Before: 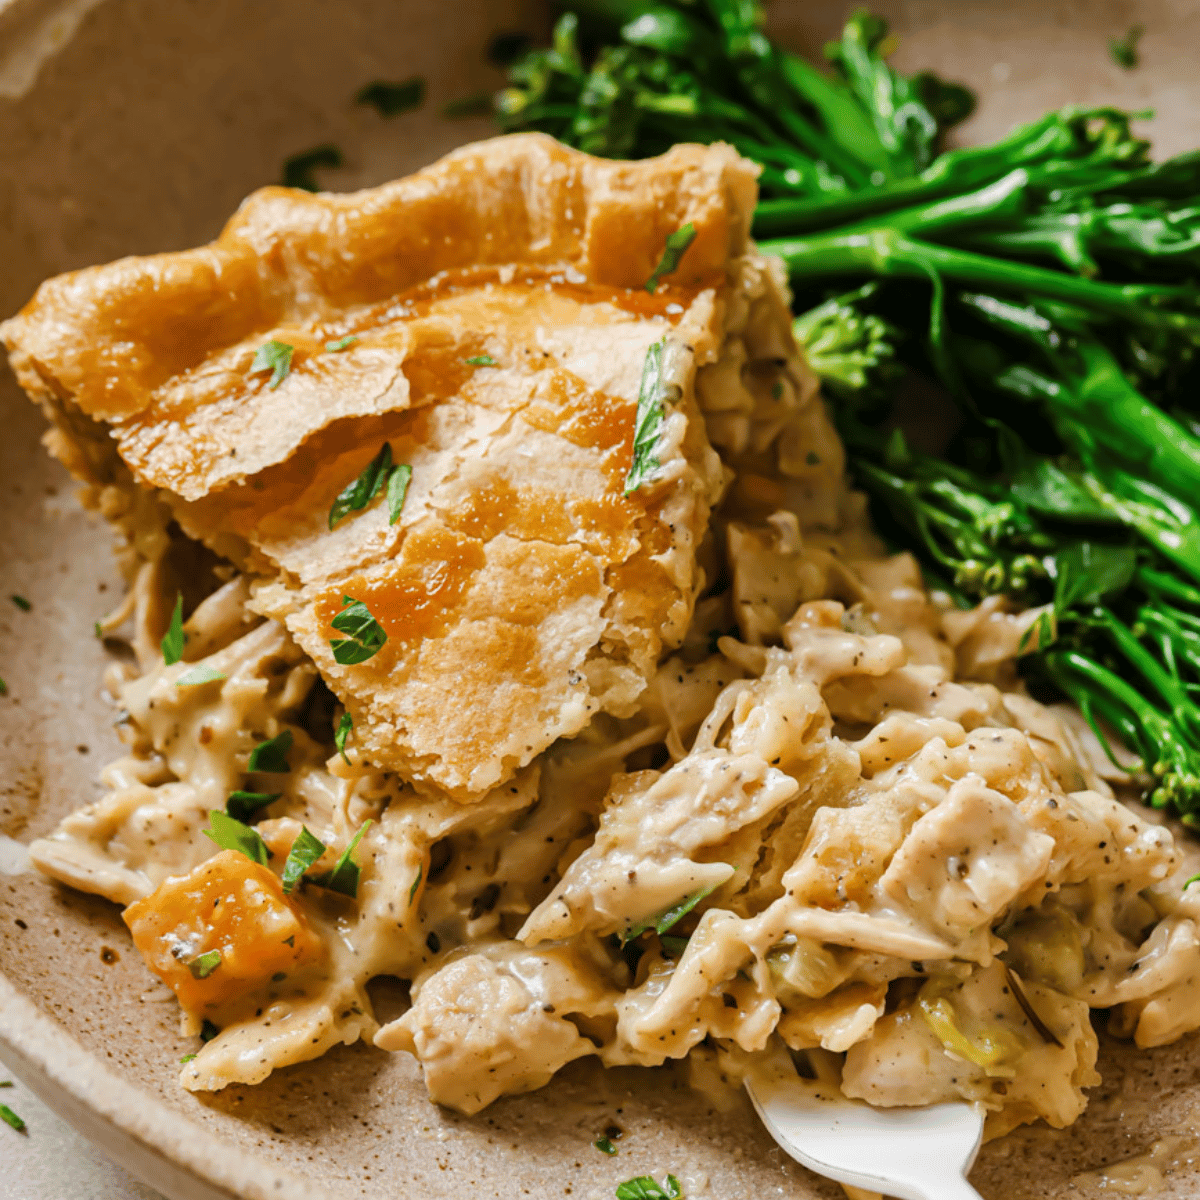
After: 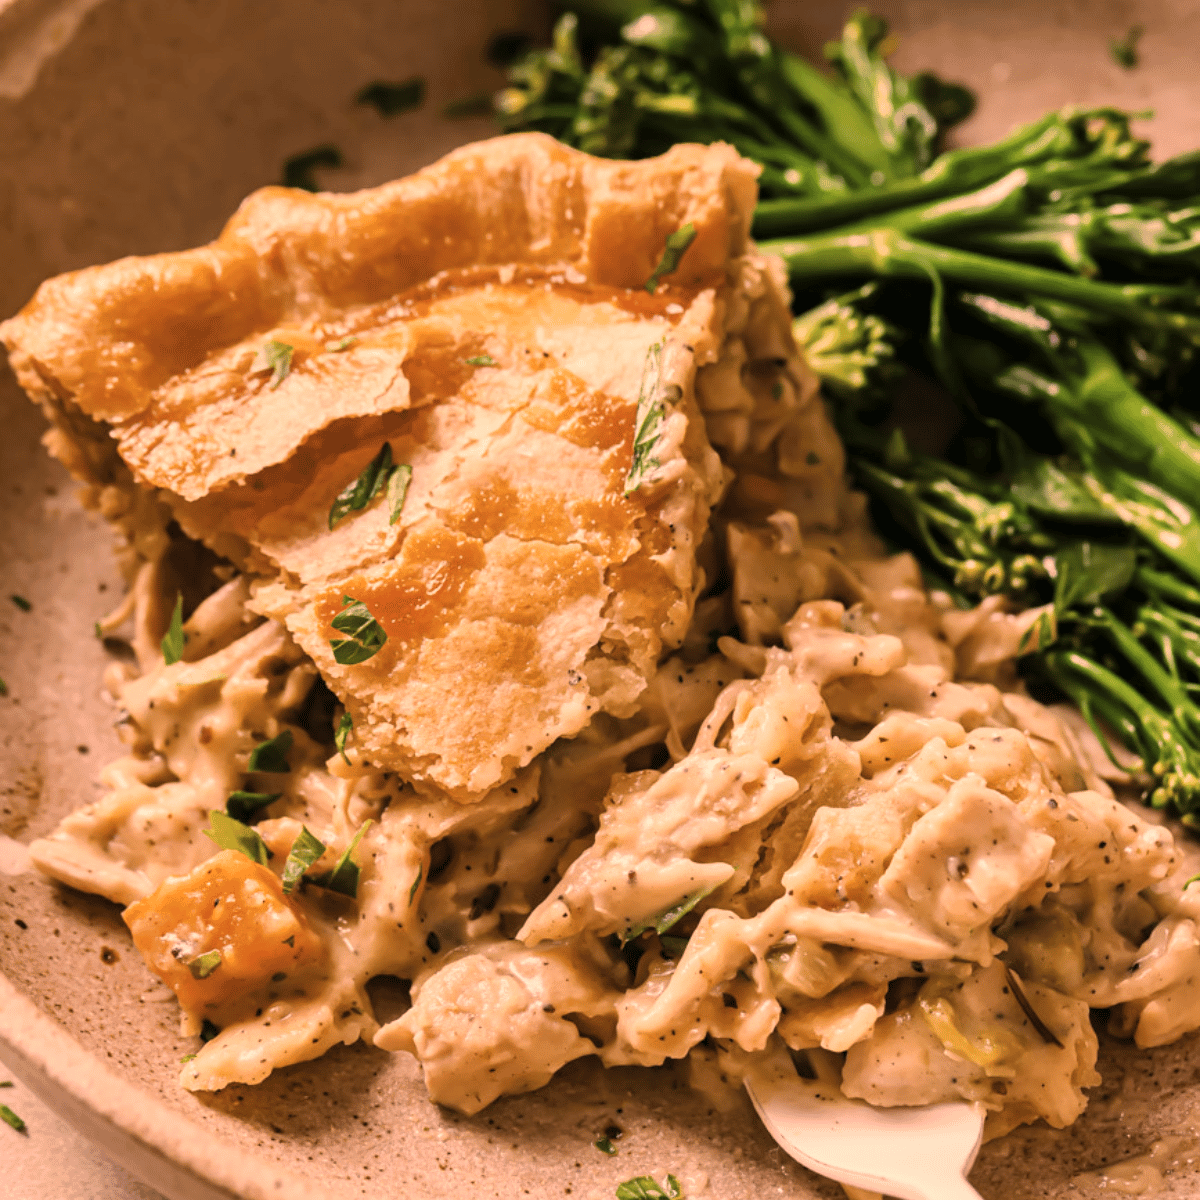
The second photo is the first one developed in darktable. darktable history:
color correction: highlights a* 40, highlights b* 40, saturation 0.69
shadows and highlights: shadows -12.5, white point adjustment 4, highlights 28.33
